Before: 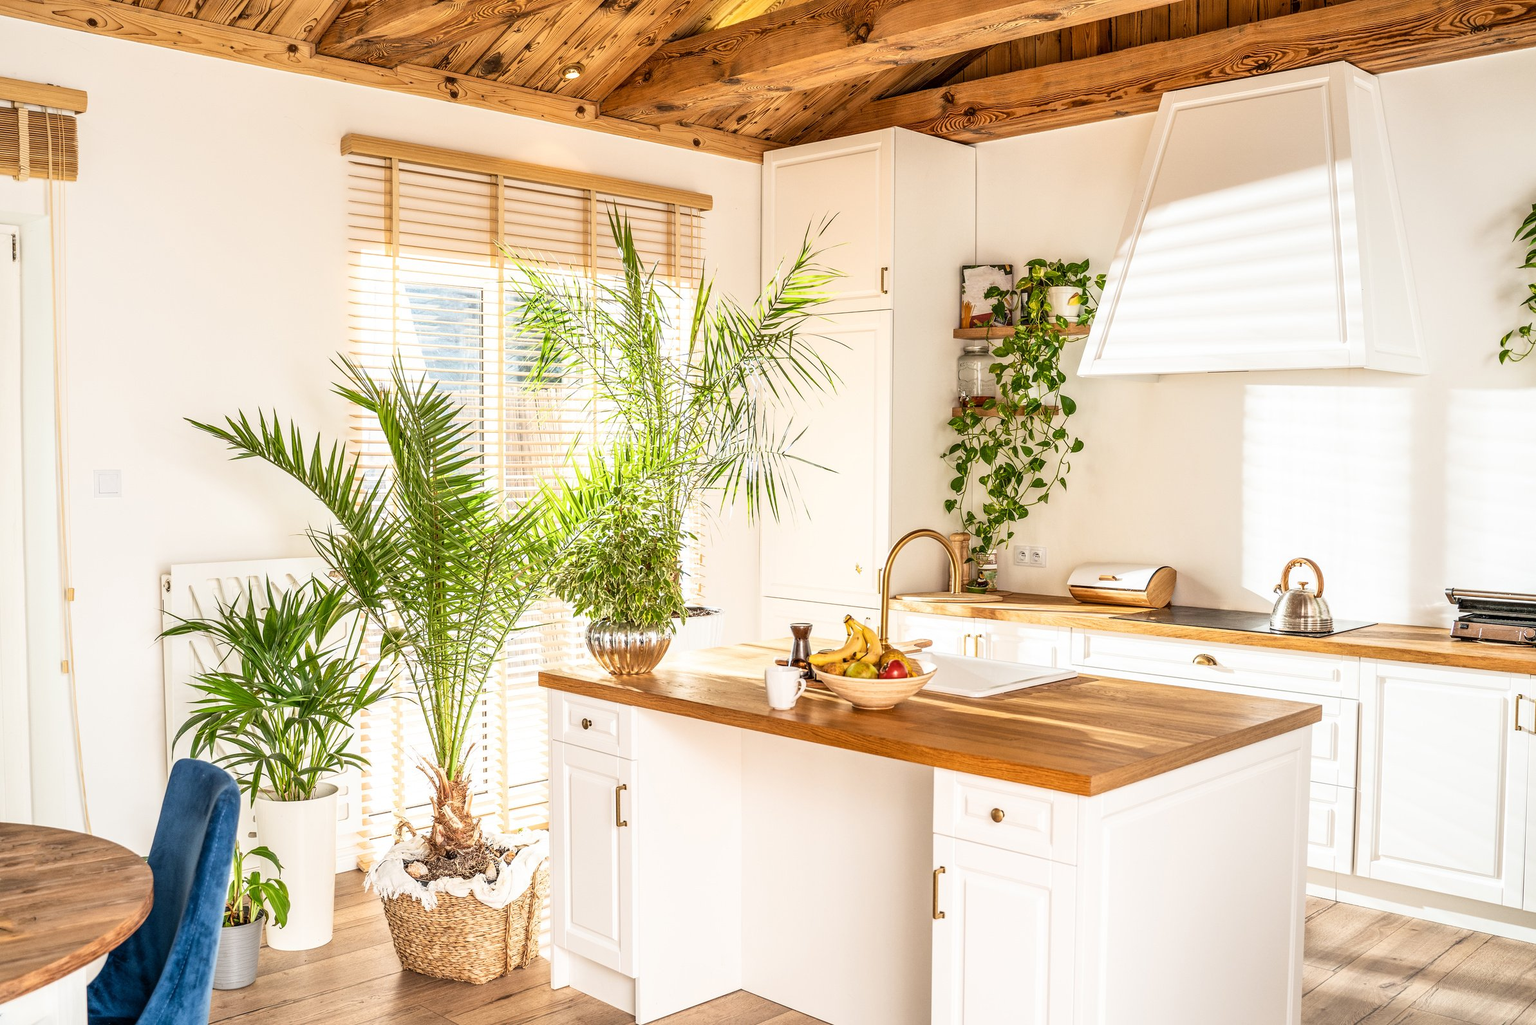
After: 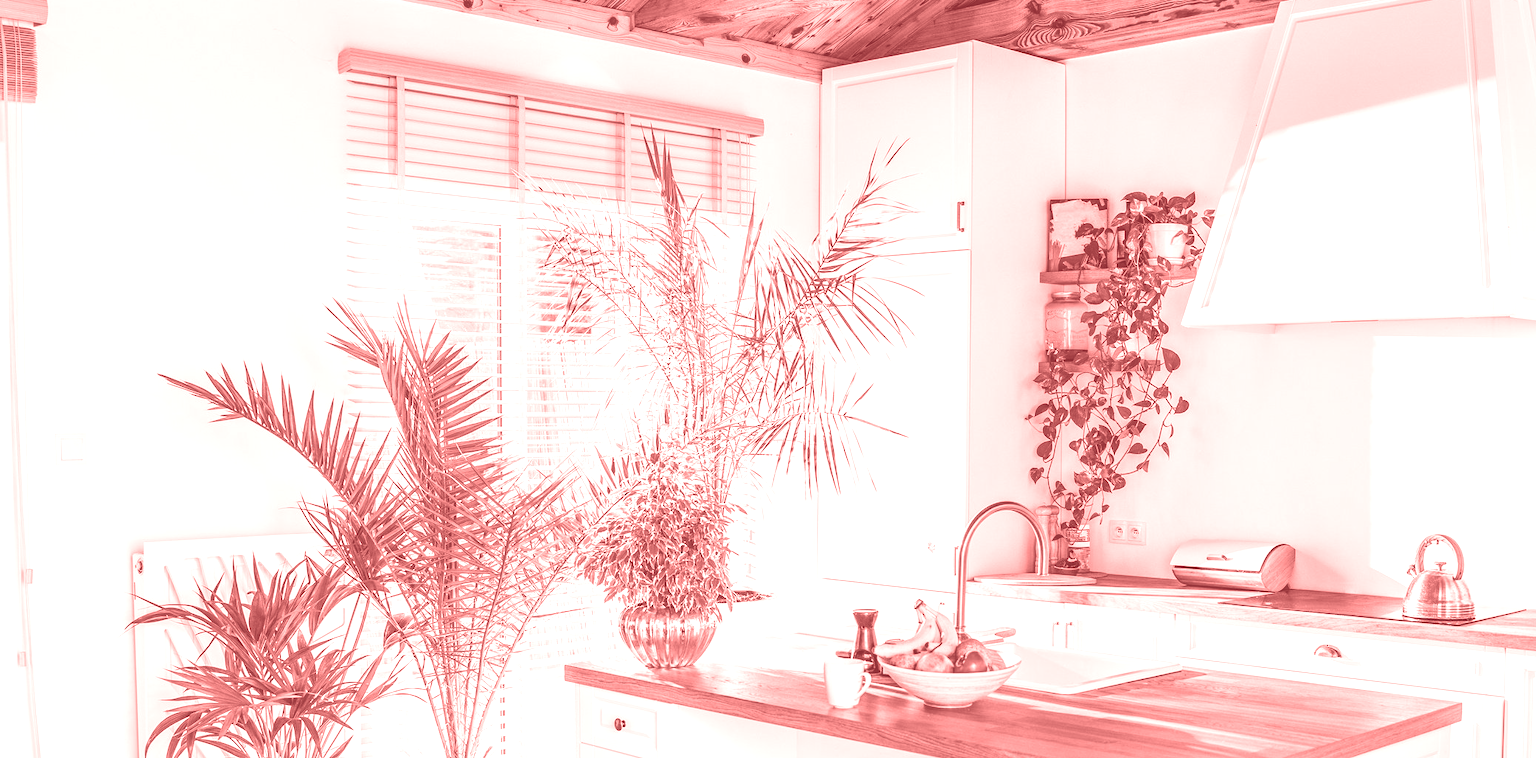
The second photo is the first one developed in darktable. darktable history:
crop: left 3.015%, top 8.969%, right 9.647%, bottom 26.457%
color balance rgb: linear chroma grading › shadows 32%, linear chroma grading › global chroma -2%, linear chroma grading › mid-tones 4%, perceptual saturation grading › global saturation -2%, perceptual saturation grading › highlights -8%, perceptual saturation grading › mid-tones 8%, perceptual saturation grading › shadows 4%, perceptual brilliance grading › highlights 8%, perceptual brilliance grading › mid-tones 4%, perceptual brilliance grading › shadows 2%, global vibrance 16%, saturation formula JzAzBz (2021)
white balance: emerald 1
colorize: saturation 60%, source mix 100%
exposure: black level correction -0.03, compensate highlight preservation false
